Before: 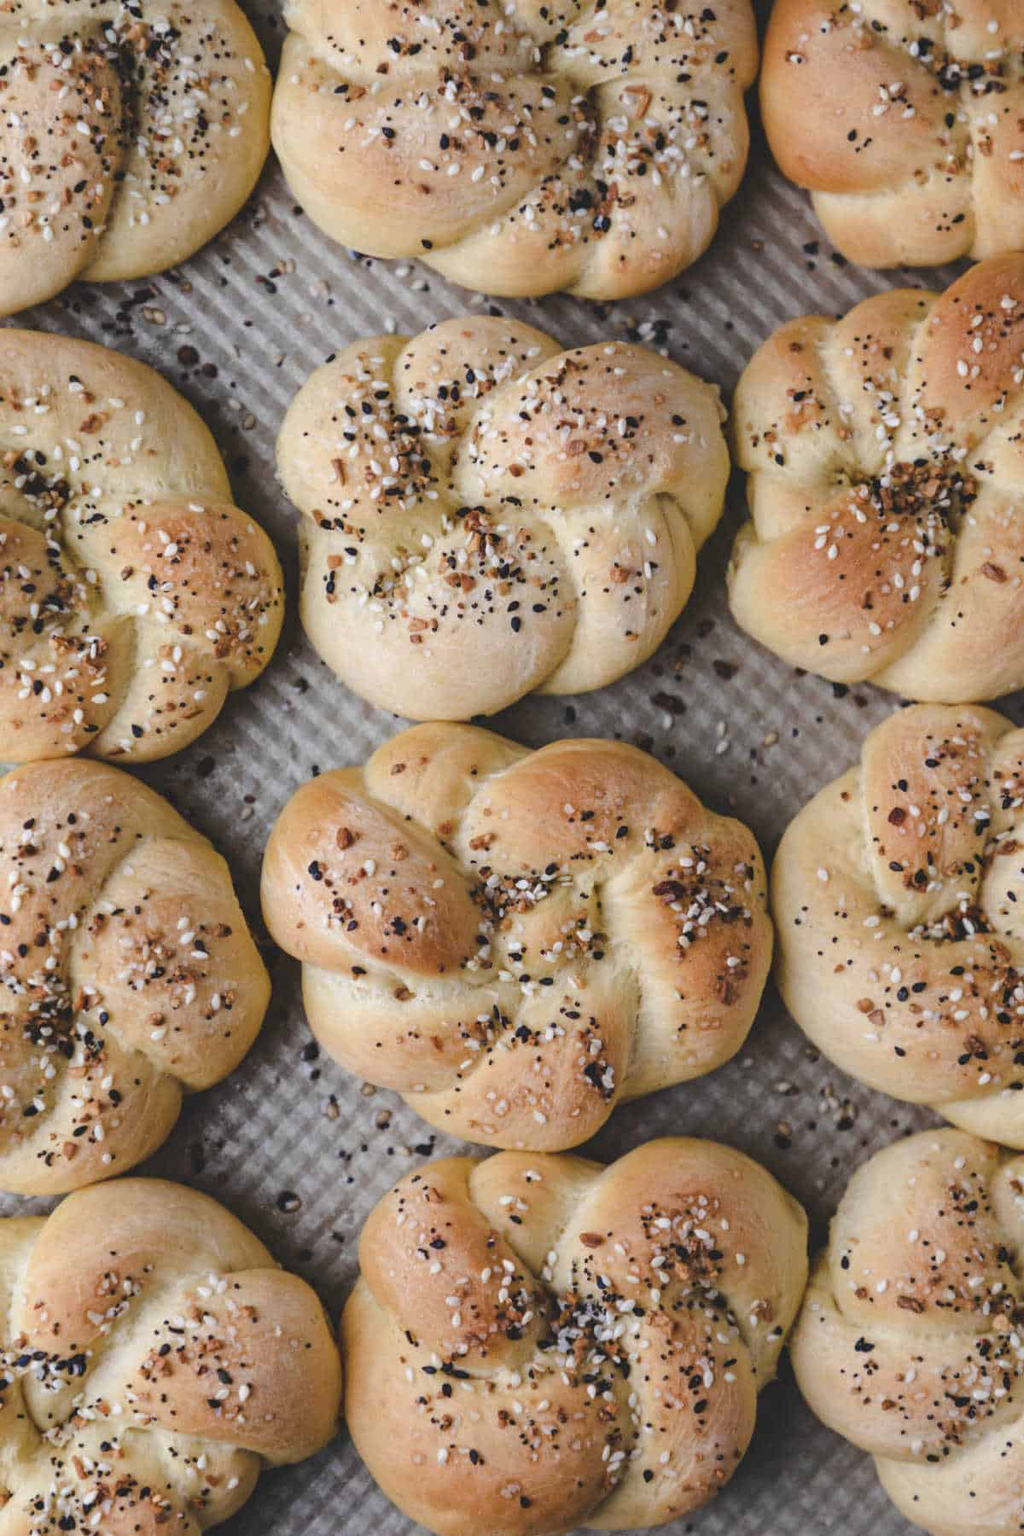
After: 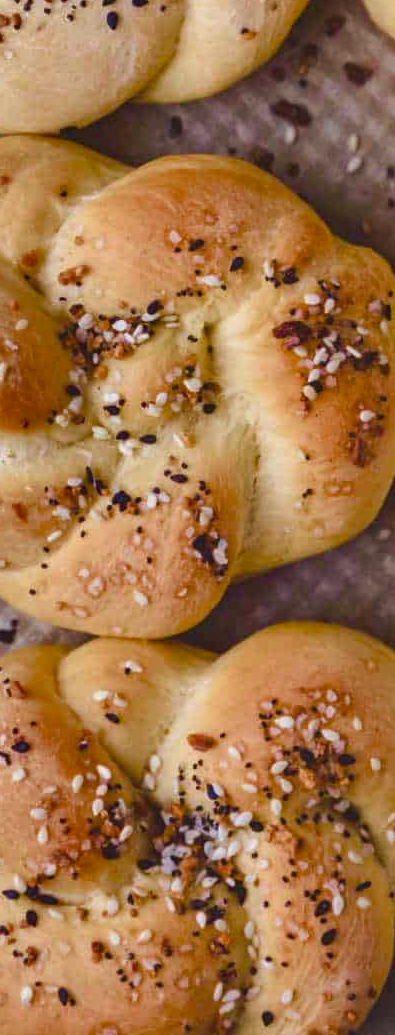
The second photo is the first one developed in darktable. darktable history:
velvia: strength 44.92%
color balance rgb: shadows lift › chroma 2.047%, shadows lift › hue 247.8°, power › chroma 1.046%, power › hue 26.34°, perceptual saturation grading › global saturation -0.026%, perceptual saturation grading › highlights -18.044%, perceptual saturation grading › mid-tones 32.693%, perceptual saturation grading › shadows 50.323%
shadows and highlights: shadows 20.82, highlights -82.58, soften with gaussian
crop: left 41.039%, top 39.504%, right 26%, bottom 2.979%
